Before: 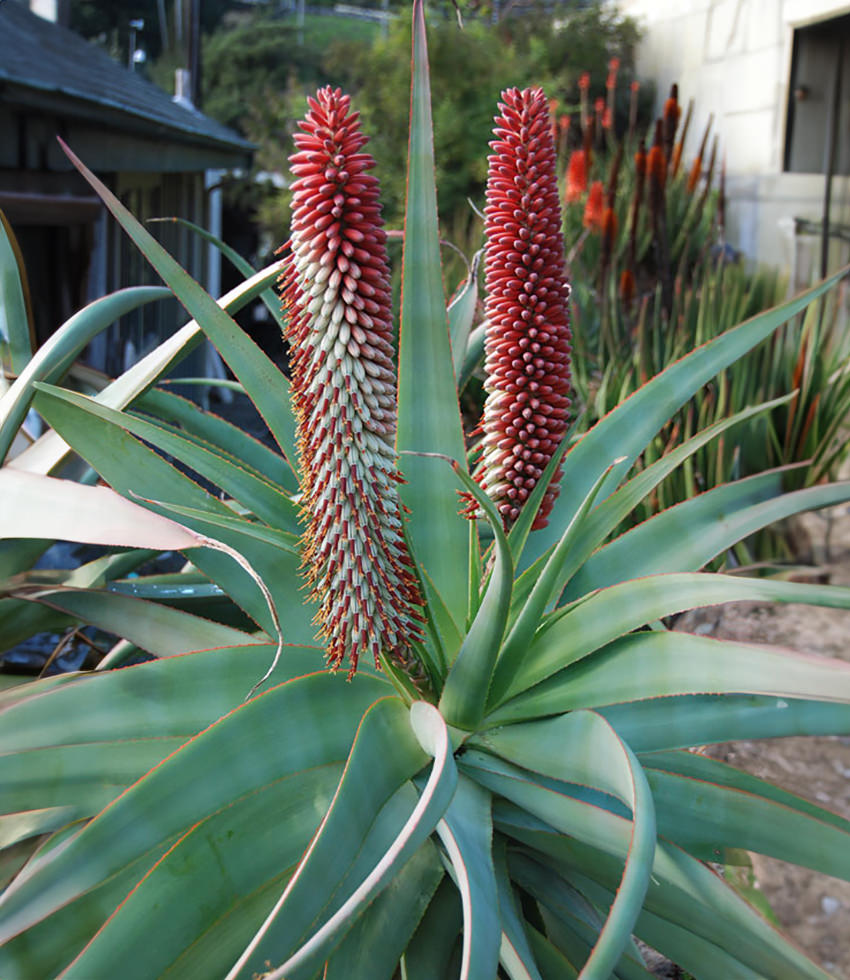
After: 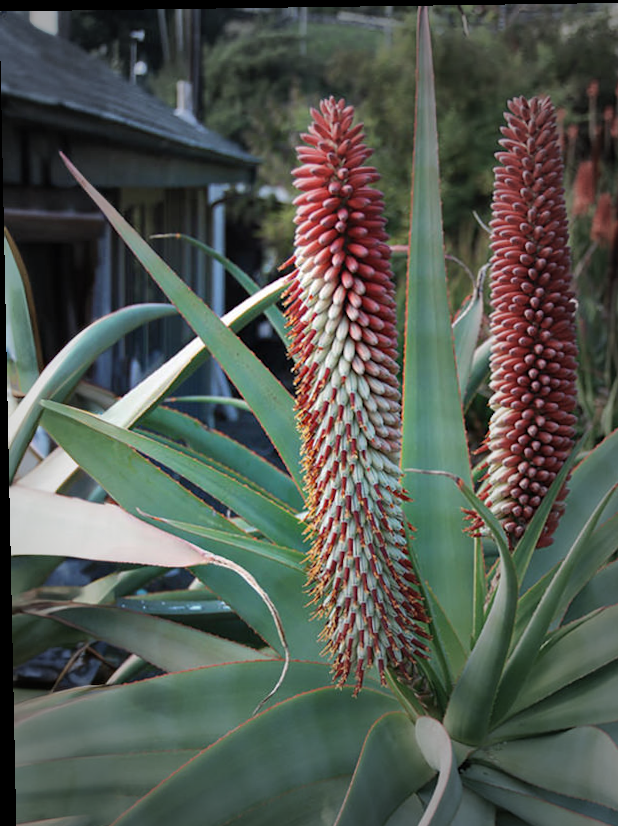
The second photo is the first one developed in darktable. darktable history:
shadows and highlights: soften with gaussian
rotate and perspective: lens shift (vertical) 0.048, lens shift (horizontal) -0.024, automatic cropping off
vignetting: fall-off start 33.76%, fall-off radius 64.94%, brightness -0.575, center (-0.12, -0.002), width/height ratio 0.959
crop: right 28.885%, bottom 16.626%
